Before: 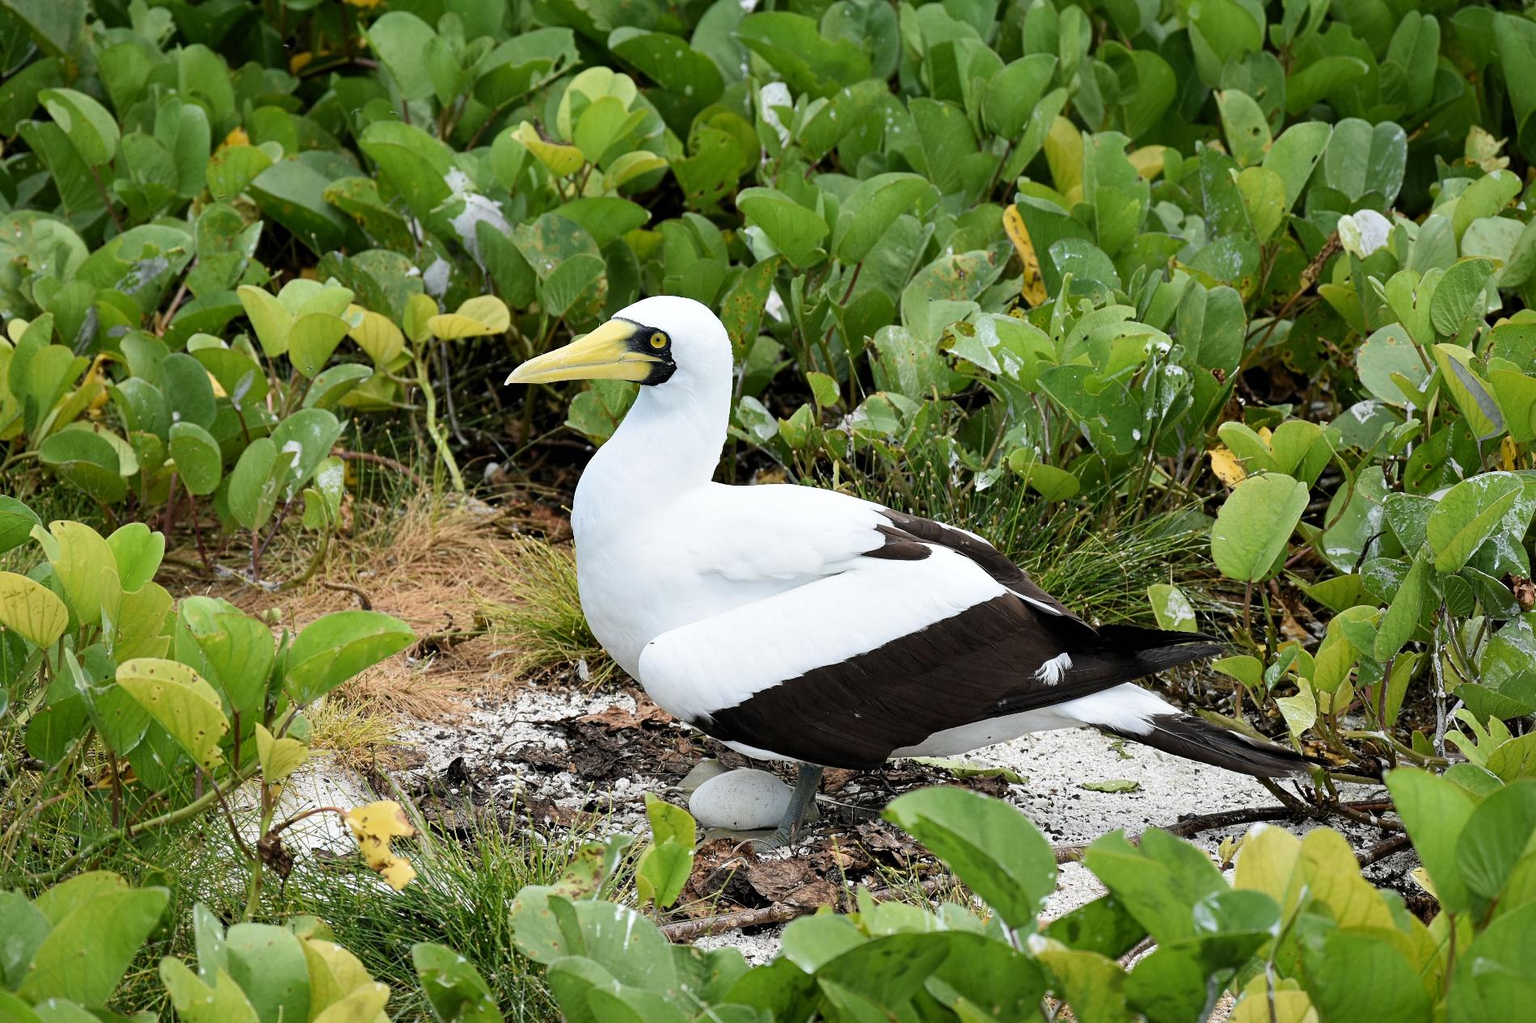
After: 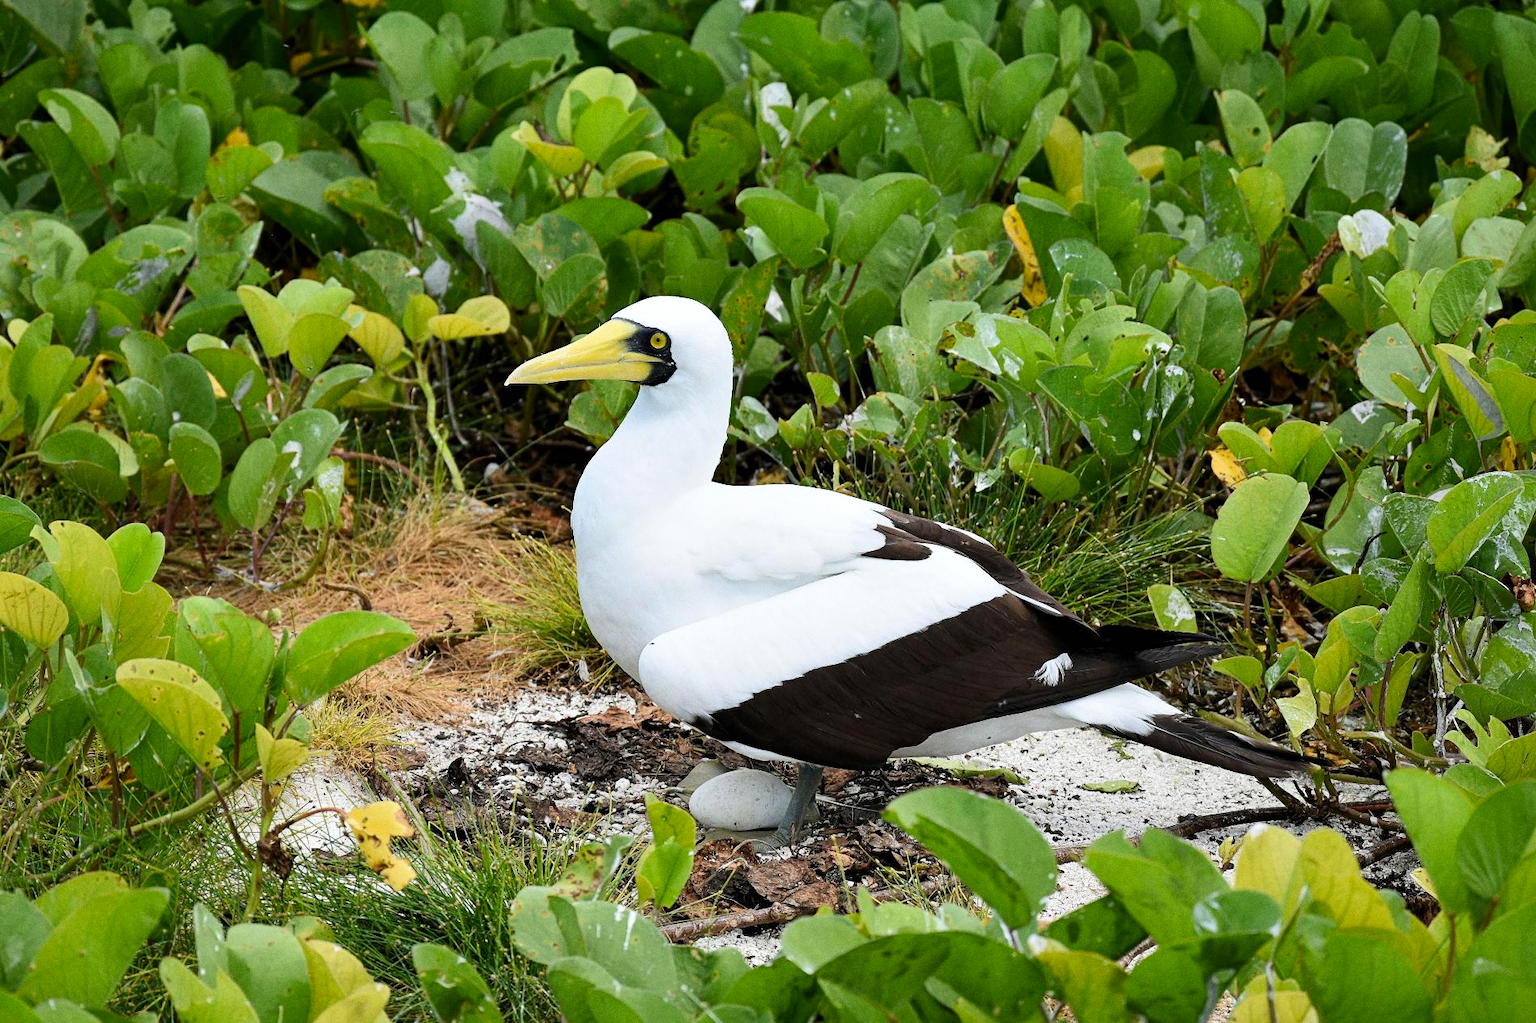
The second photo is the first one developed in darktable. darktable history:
grain: coarseness 7.08 ISO, strength 21.67%, mid-tones bias 59.58%
contrast brightness saturation: contrast 0.08, saturation 0.2
white balance: emerald 1
